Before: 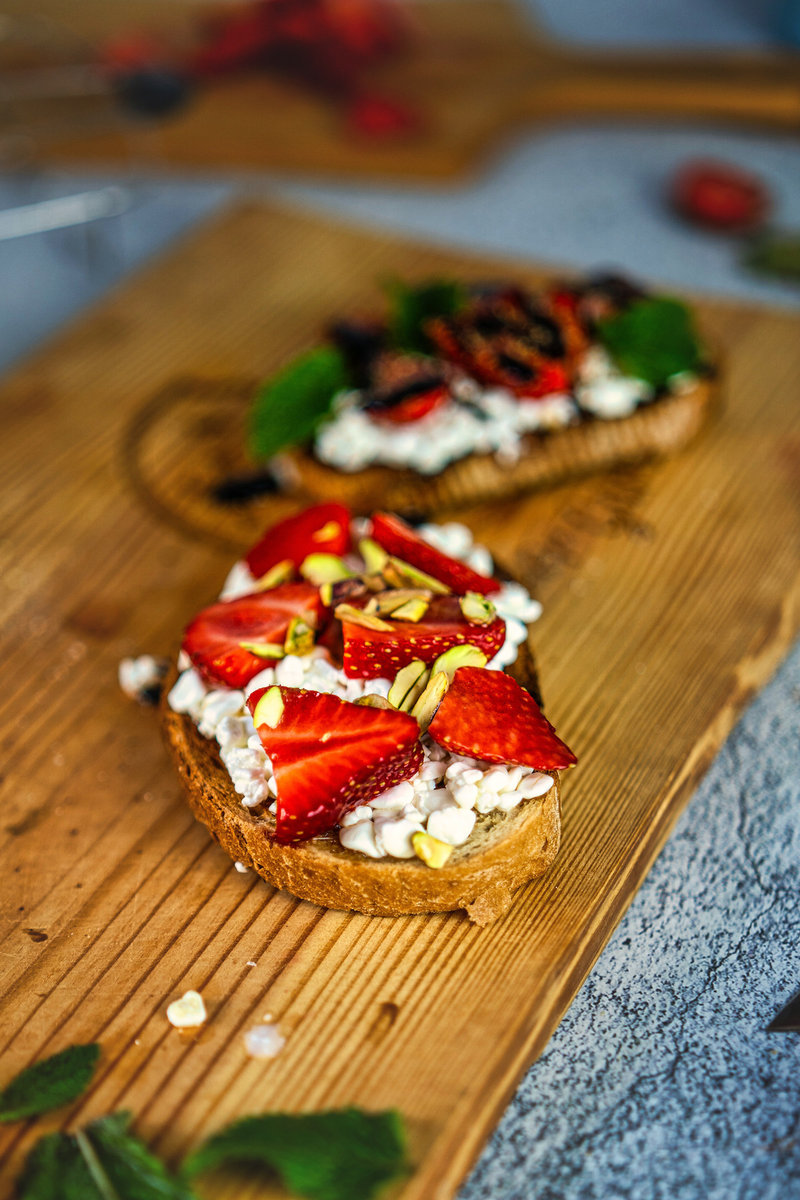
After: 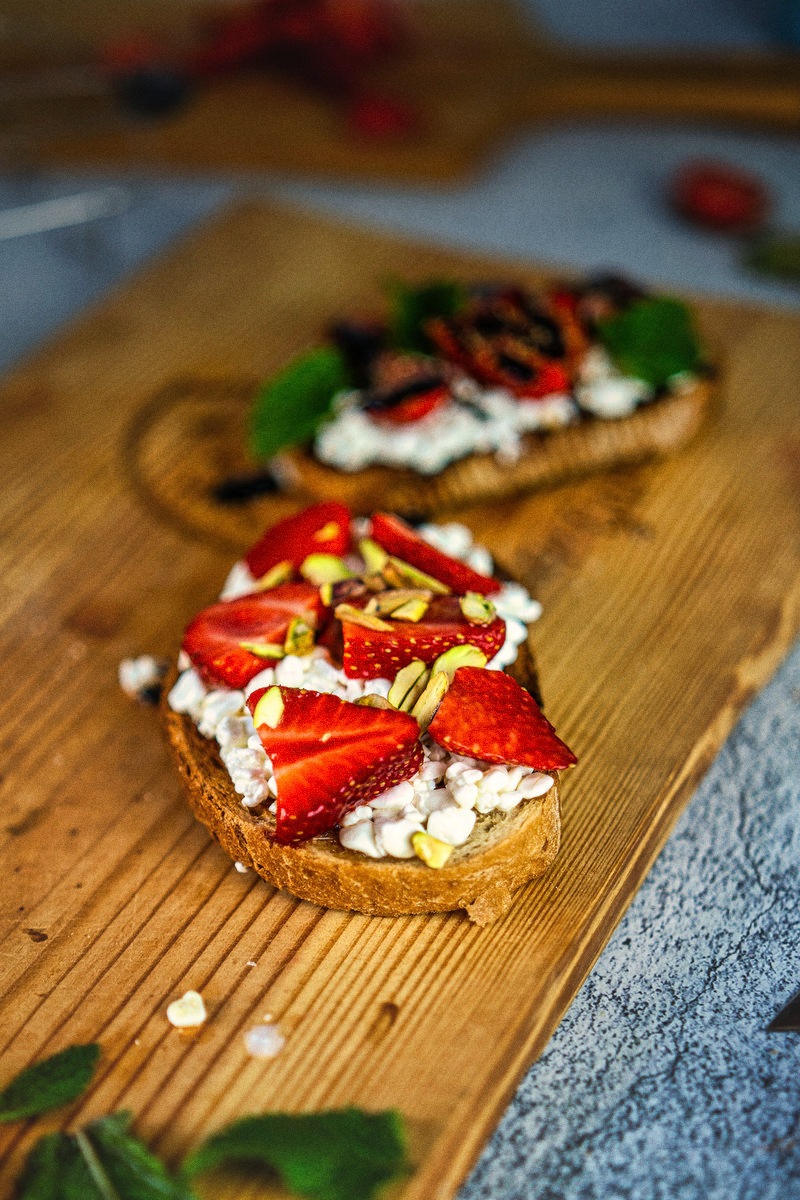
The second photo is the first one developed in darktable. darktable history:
grain: coarseness 3.21 ISO
vignetting: fall-off start 97.52%, fall-off radius 100%, brightness -0.574, saturation 0, center (-0.027, 0.404), width/height ratio 1.368, unbound false
